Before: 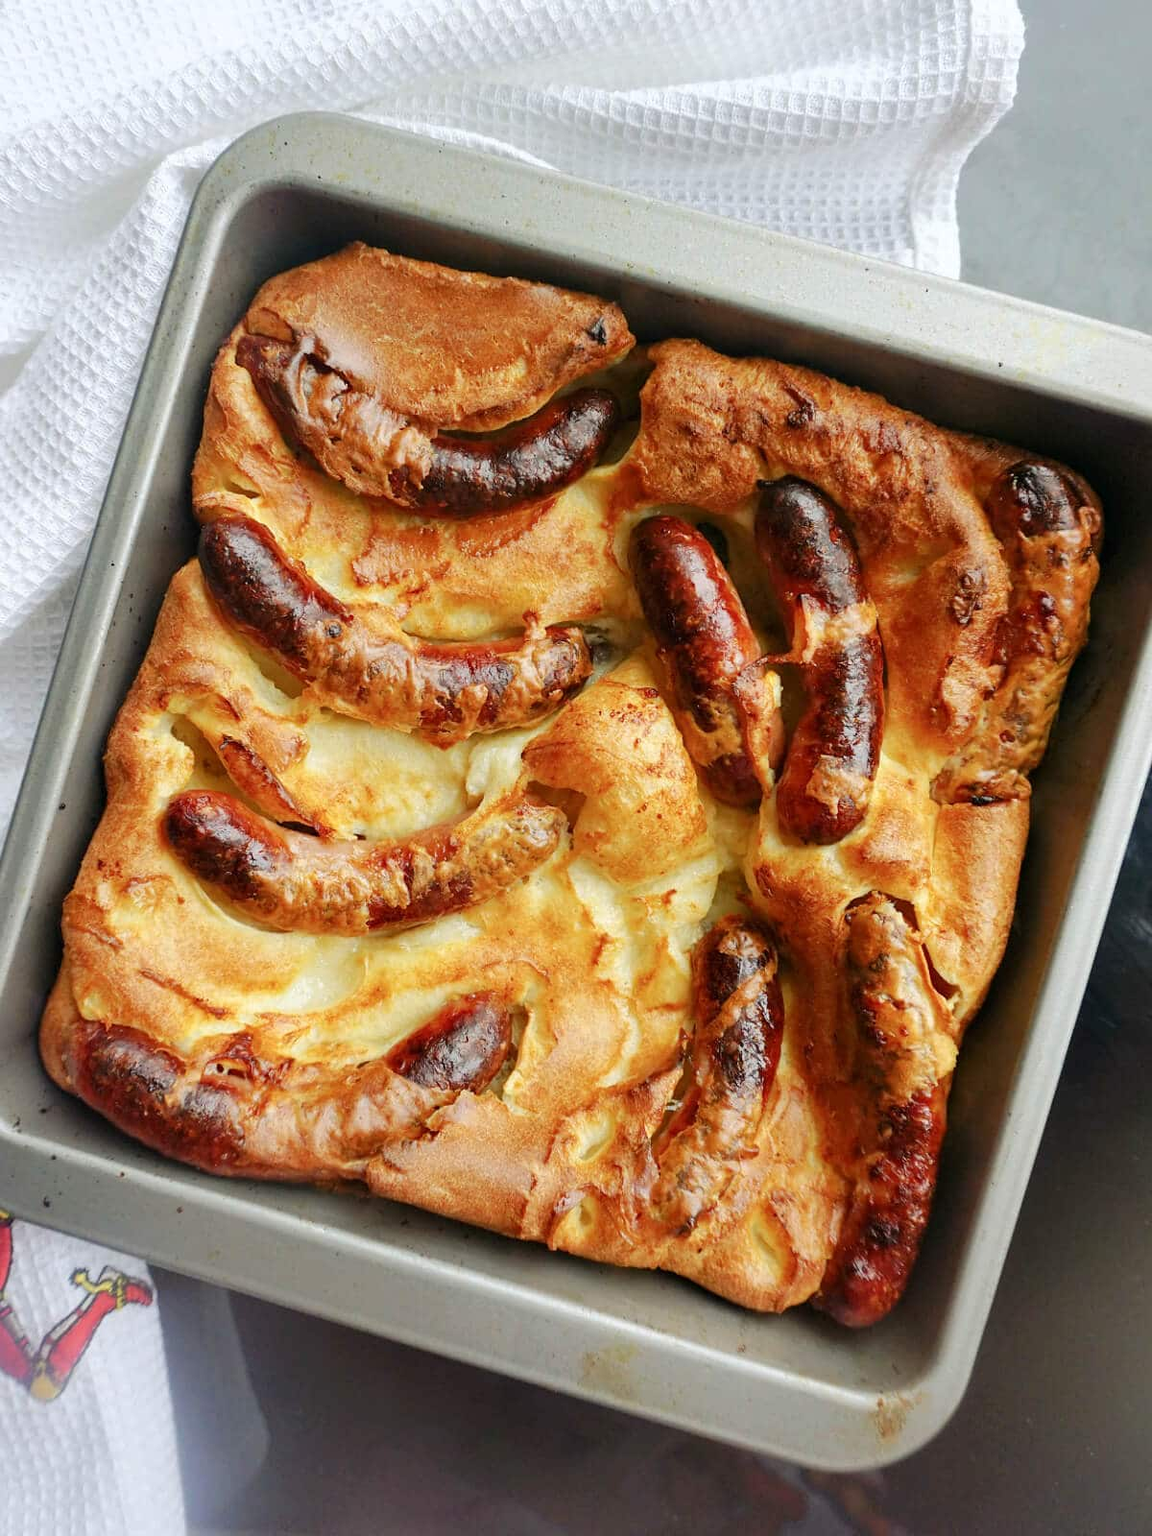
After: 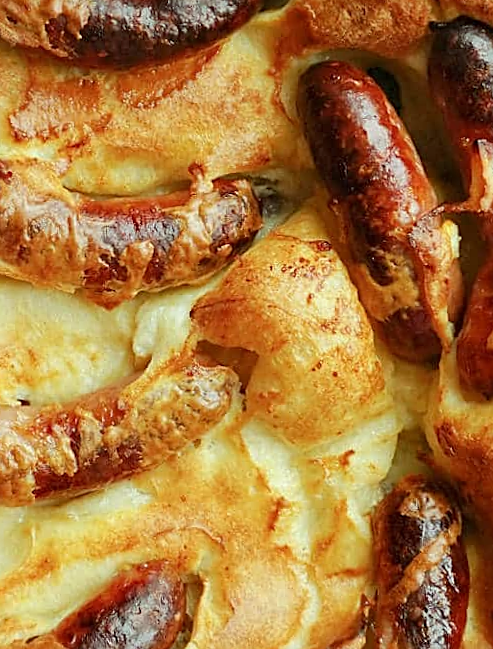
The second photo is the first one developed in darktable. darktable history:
sharpen: on, module defaults
rotate and perspective: rotation -1.24°, automatic cropping off
crop: left 30%, top 30%, right 30%, bottom 30%
color correction: highlights a* -6.69, highlights b* 0.49
